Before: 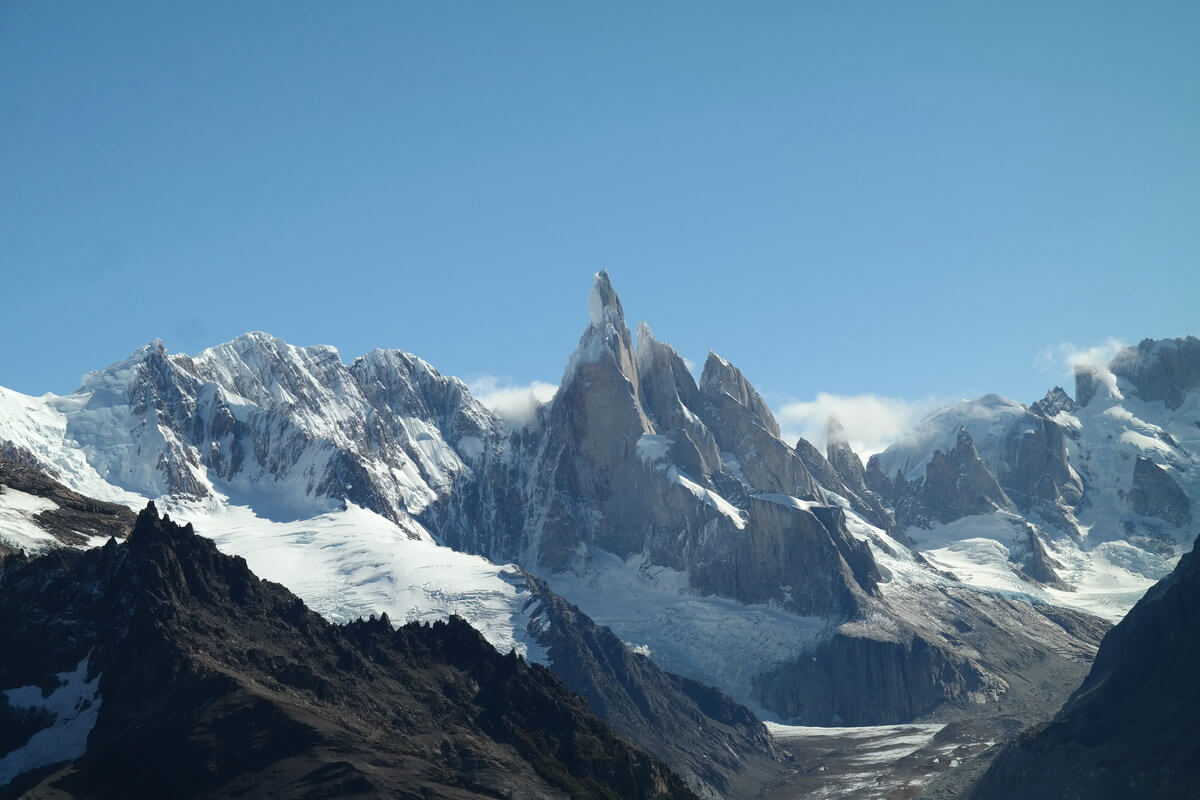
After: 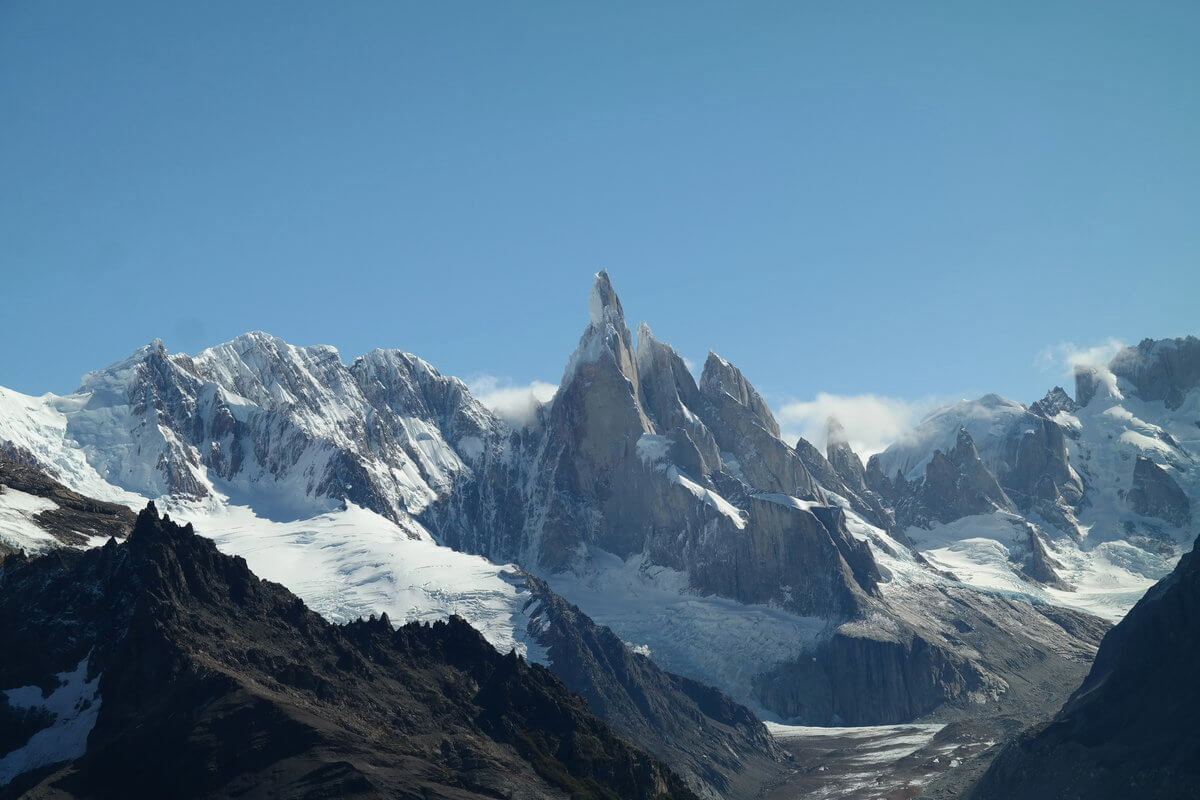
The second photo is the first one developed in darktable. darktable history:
base curve: curves: ch0 [(0, 0) (0.989, 0.992)], preserve colors none
exposure: black level correction 0.001, exposure -0.125 EV, compensate exposure bias true, compensate highlight preservation false
rotate and perspective: crop left 0, crop top 0
